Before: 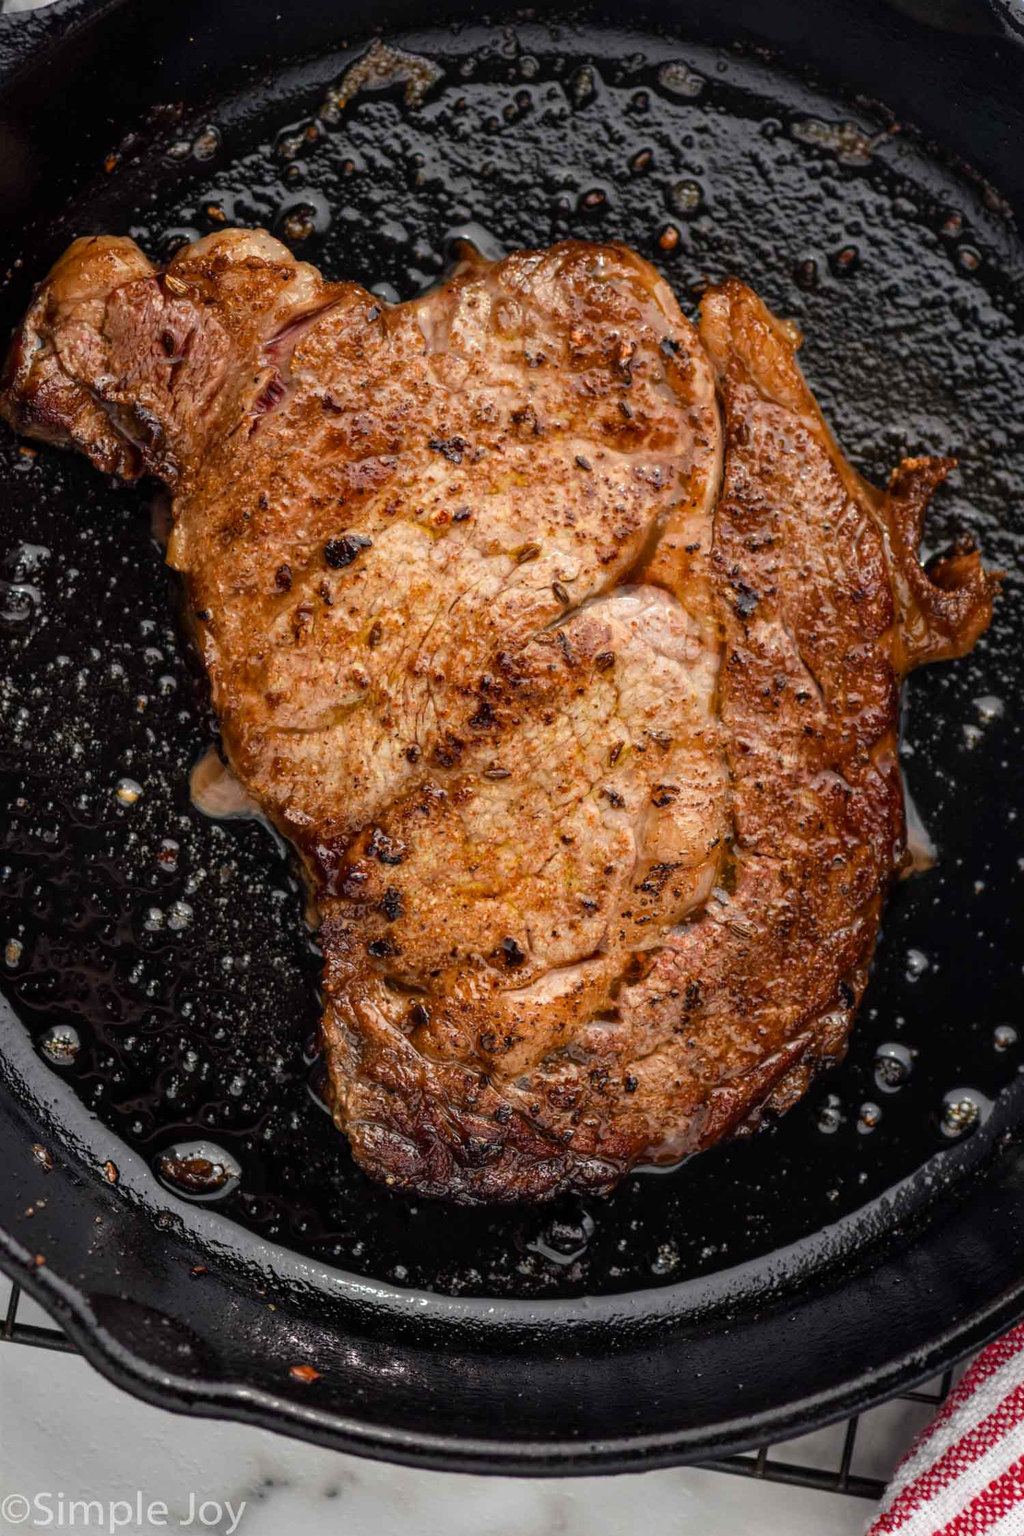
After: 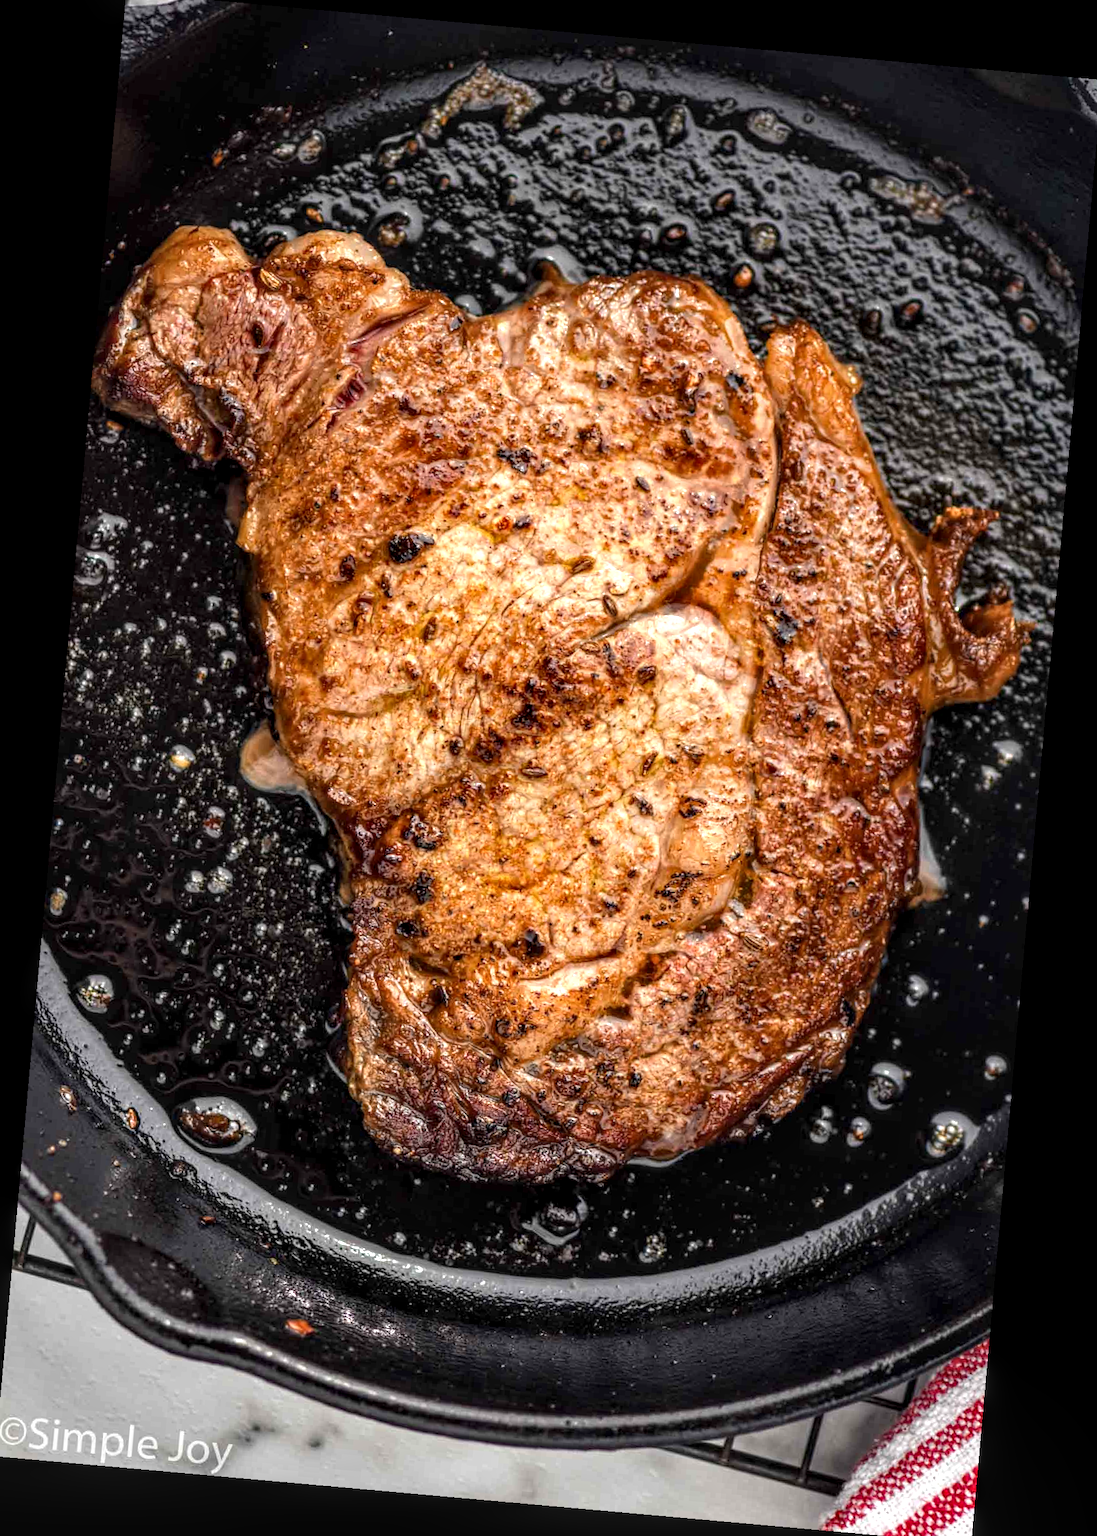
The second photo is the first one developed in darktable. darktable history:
crop: left 0.434%, top 0.485%, right 0.244%, bottom 0.386%
rotate and perspective: rotation 5.12°, automatic cropping off
local contrast: highlights 61%, detail 143%, midtone range 0.428
exposure: exposure 0.564 EV, compensate highlight preservation false
